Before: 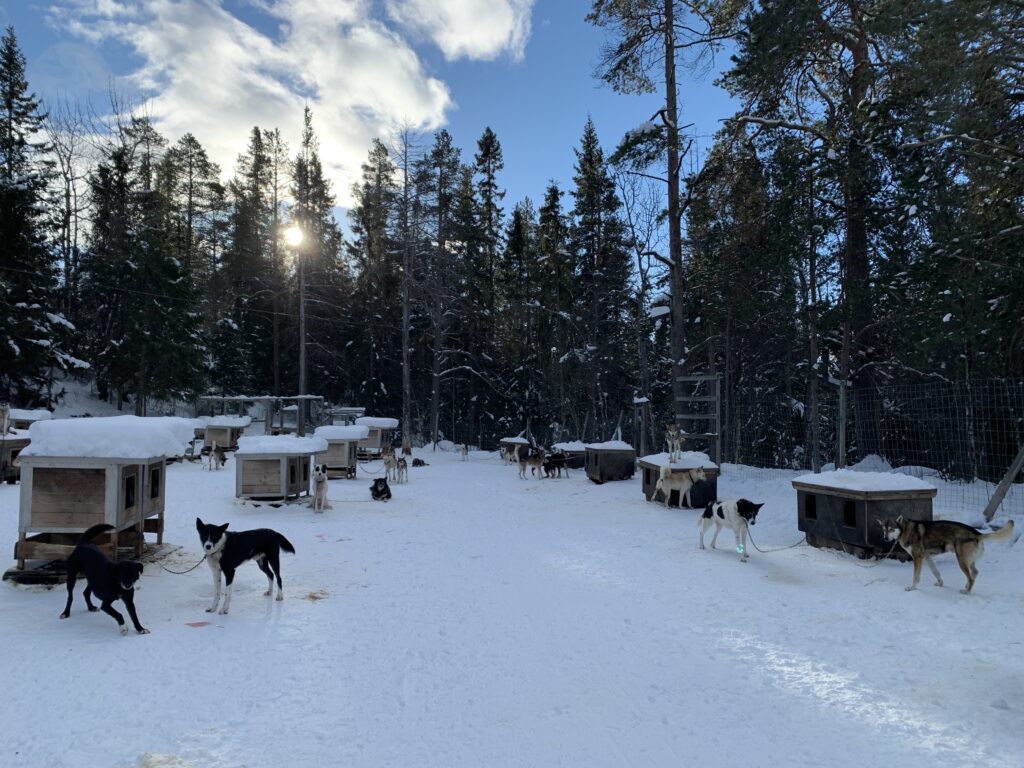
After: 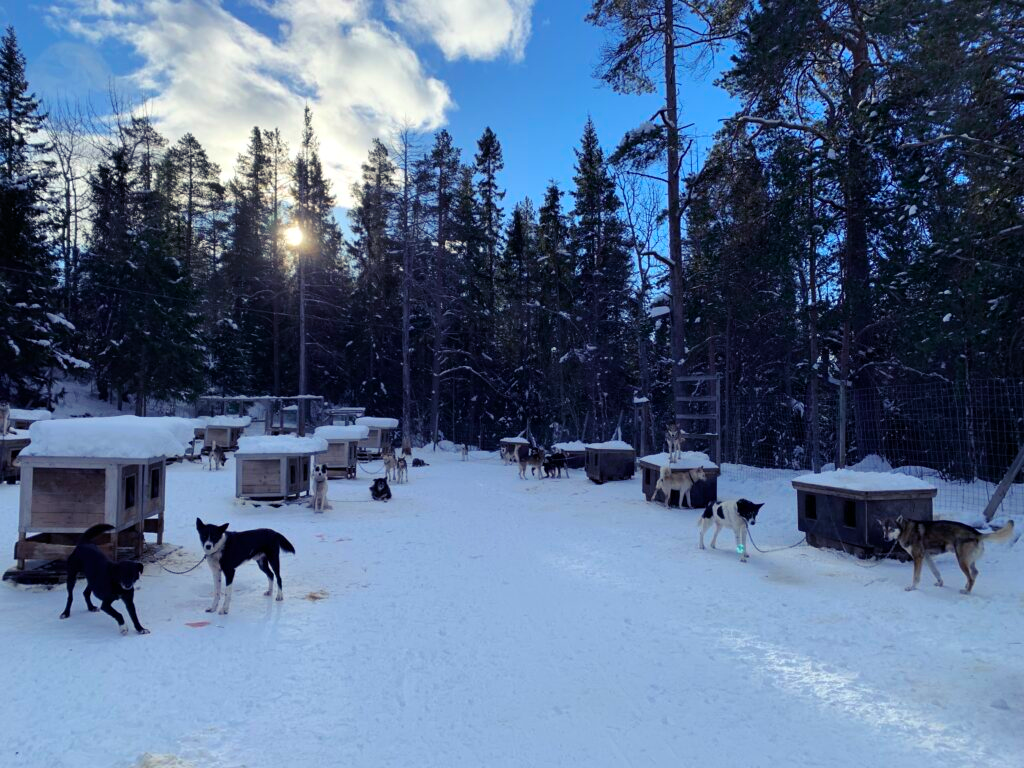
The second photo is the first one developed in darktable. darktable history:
color balance rgb: shadows lift › luminance -28.405%, shadows lift › chroma 14.846%, shadows lift › hue 268.07°, power › chroma 0.314%, power › hue 24.63°, linear chroma grading › shadows -29.356%, linear chroma grading › global chroma 35.36%, perceptual saturation grading › global saturation -4.163%
